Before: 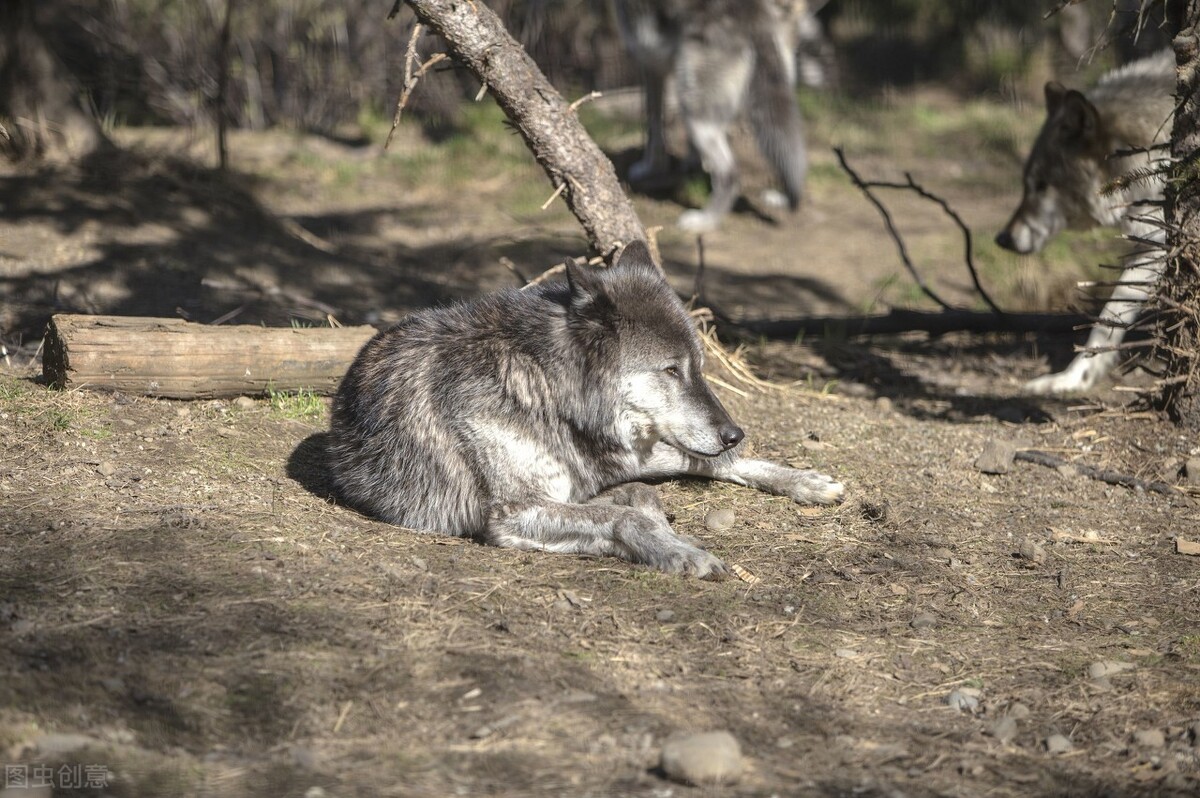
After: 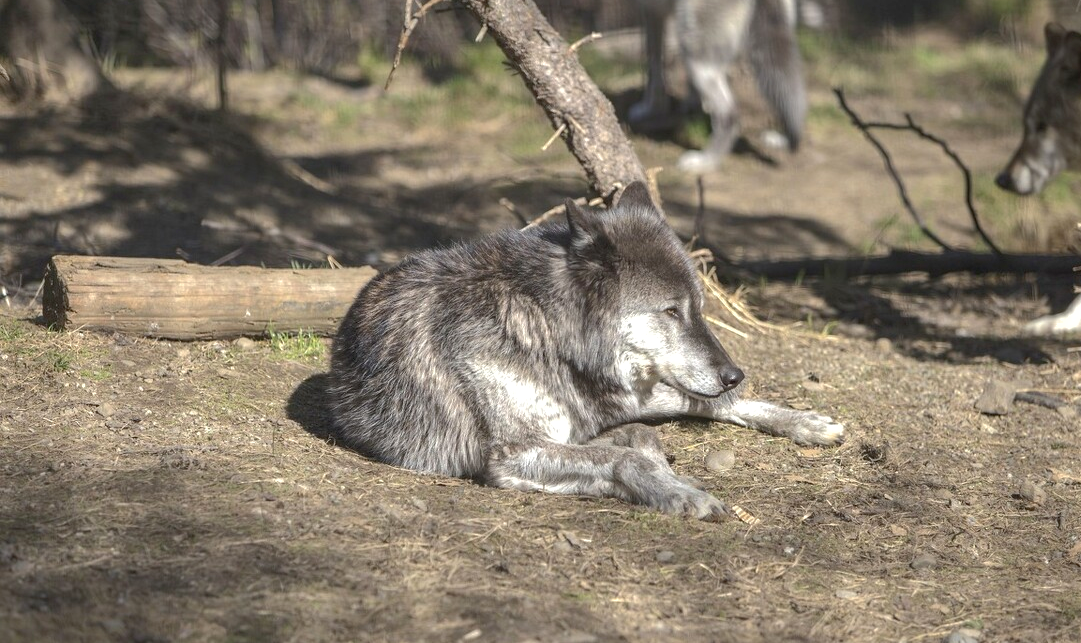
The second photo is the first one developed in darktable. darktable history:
crop: top 7.475%, right 9.857%, bottom 11.946%
shadows and highlights: on, module defaults
exposure: black level correction 0.001, exposure 0.193 EV, compensate highlight preservation false
